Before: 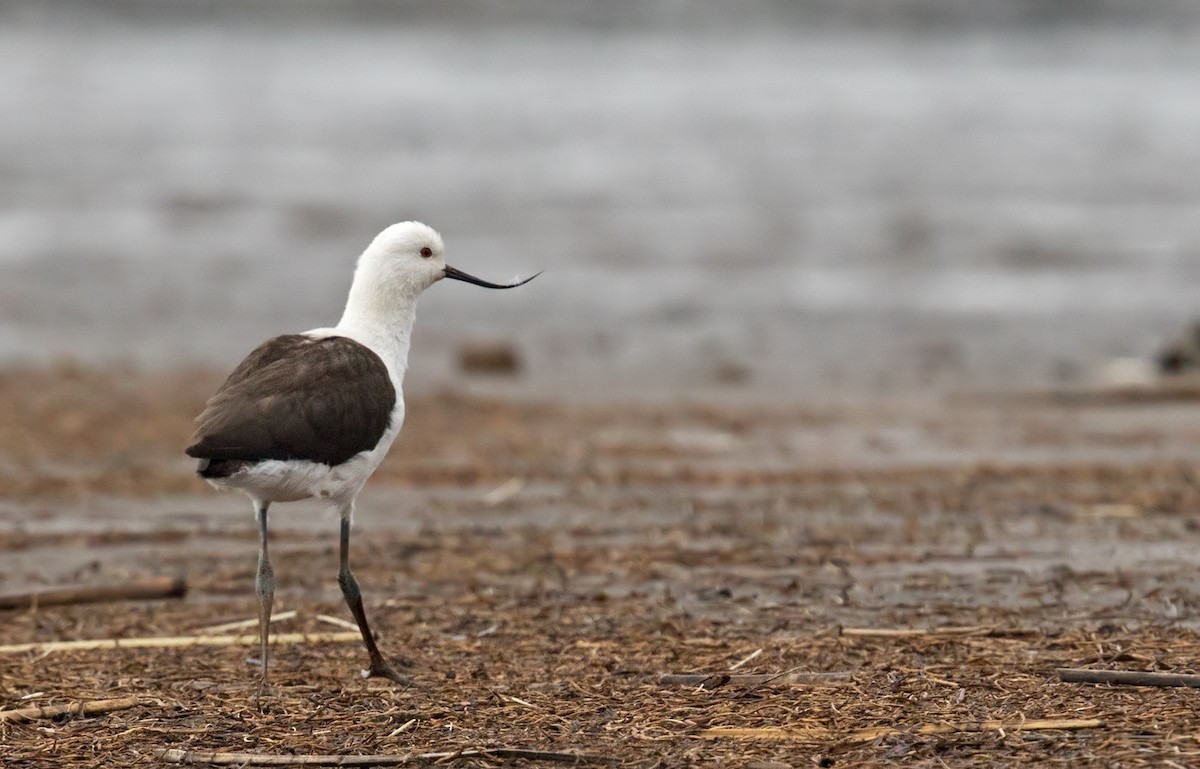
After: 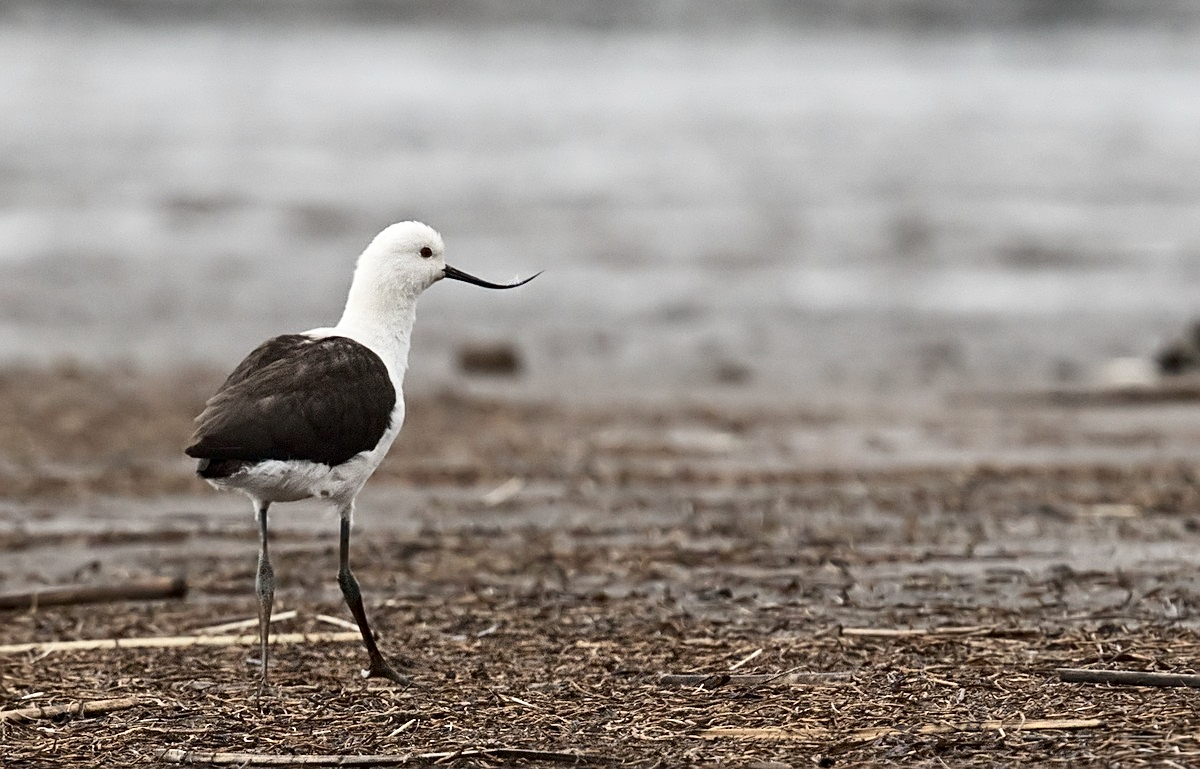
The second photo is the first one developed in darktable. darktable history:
sharpen: on, module defaults
contrast brightness saturation: contrast 0.247, saturation -0.309
